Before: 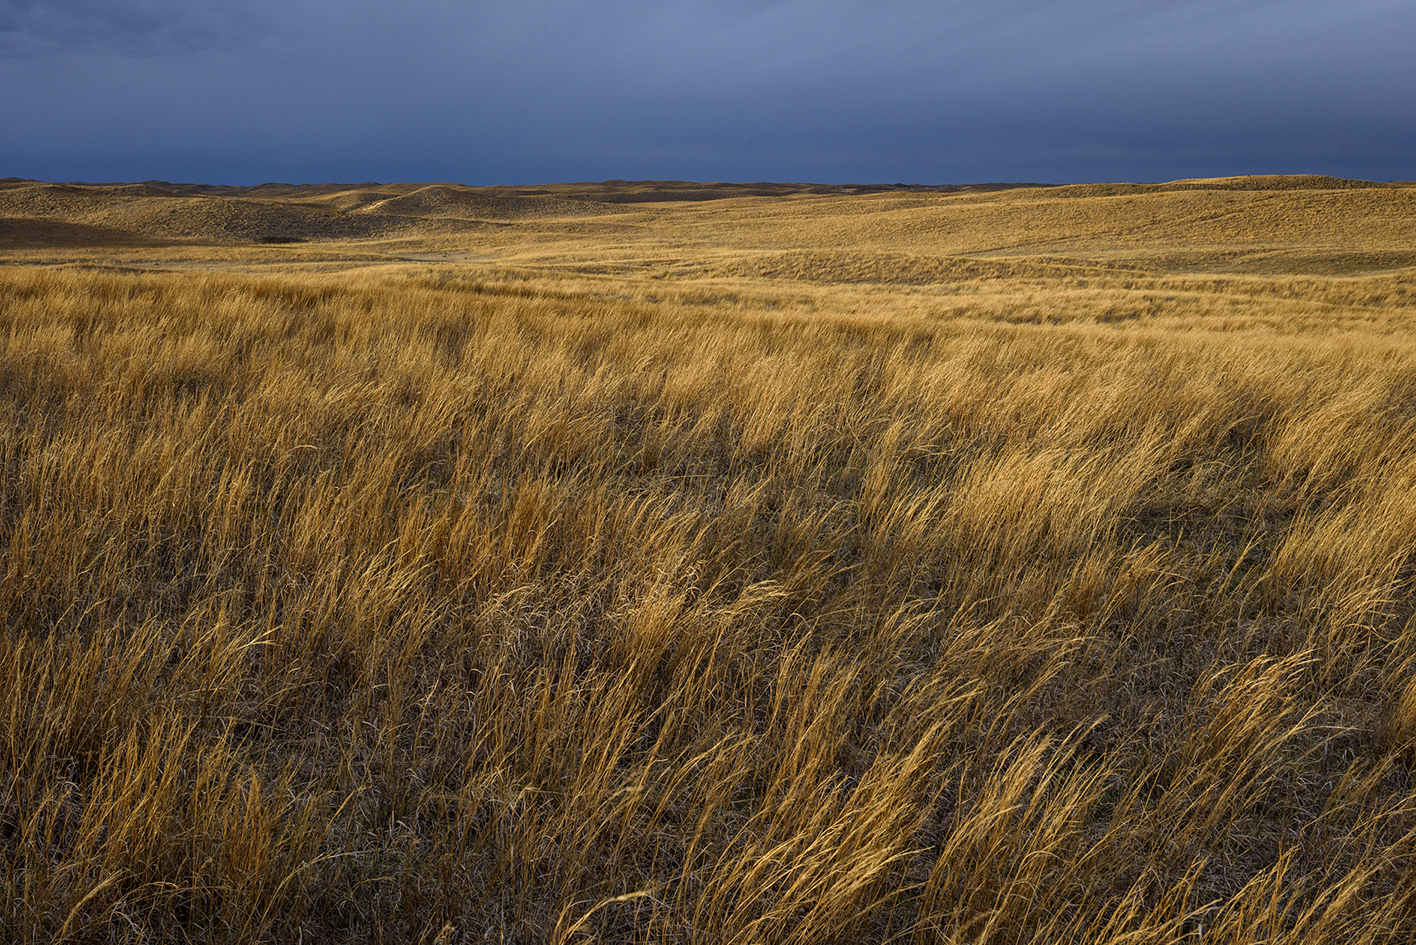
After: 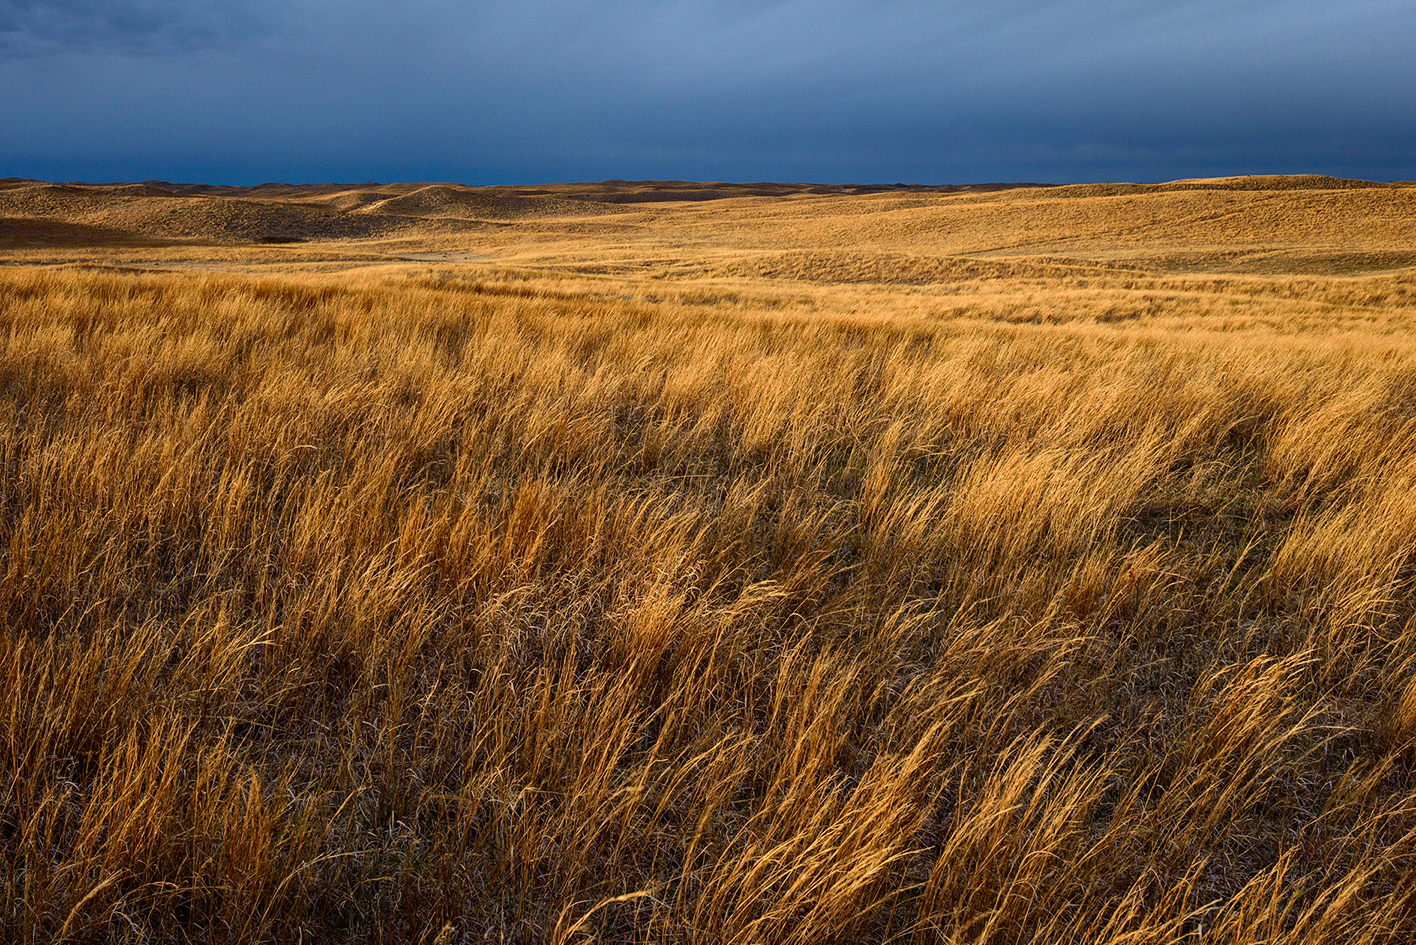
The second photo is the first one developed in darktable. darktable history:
tone curve: curves: ch0 [(0, 0.01) (0.037, 0.032) (0.131, 0.108) (0.275, 0.258) (0.483, 0.512) (0.61, 0.661) (0.696, 0.742) (0.792, 0.834) (0.911, 0.936) (0.997, 0.995)]; ch1 [(0, 0) (0.308, 0.29) (0.425, 0.411) (0.503, 0.502) (0.551, 0.563) (0.683, 0.706) (0.746, 0.77) (1, 1)]; ch2 [(0, 0) (0.246, 0.233) (0.36, 0.352) (0.415, 0.415) (0.485, 0.487) (0.502, 0.502) (0.525, 0.523) (0.545, 0.552) (0.587, 0.6) (0.636, 0.652) (0.711, 0.729) (0.845, 0.855) (0.998, 0.977)], color space Lab, independent channels, preserve colors none
